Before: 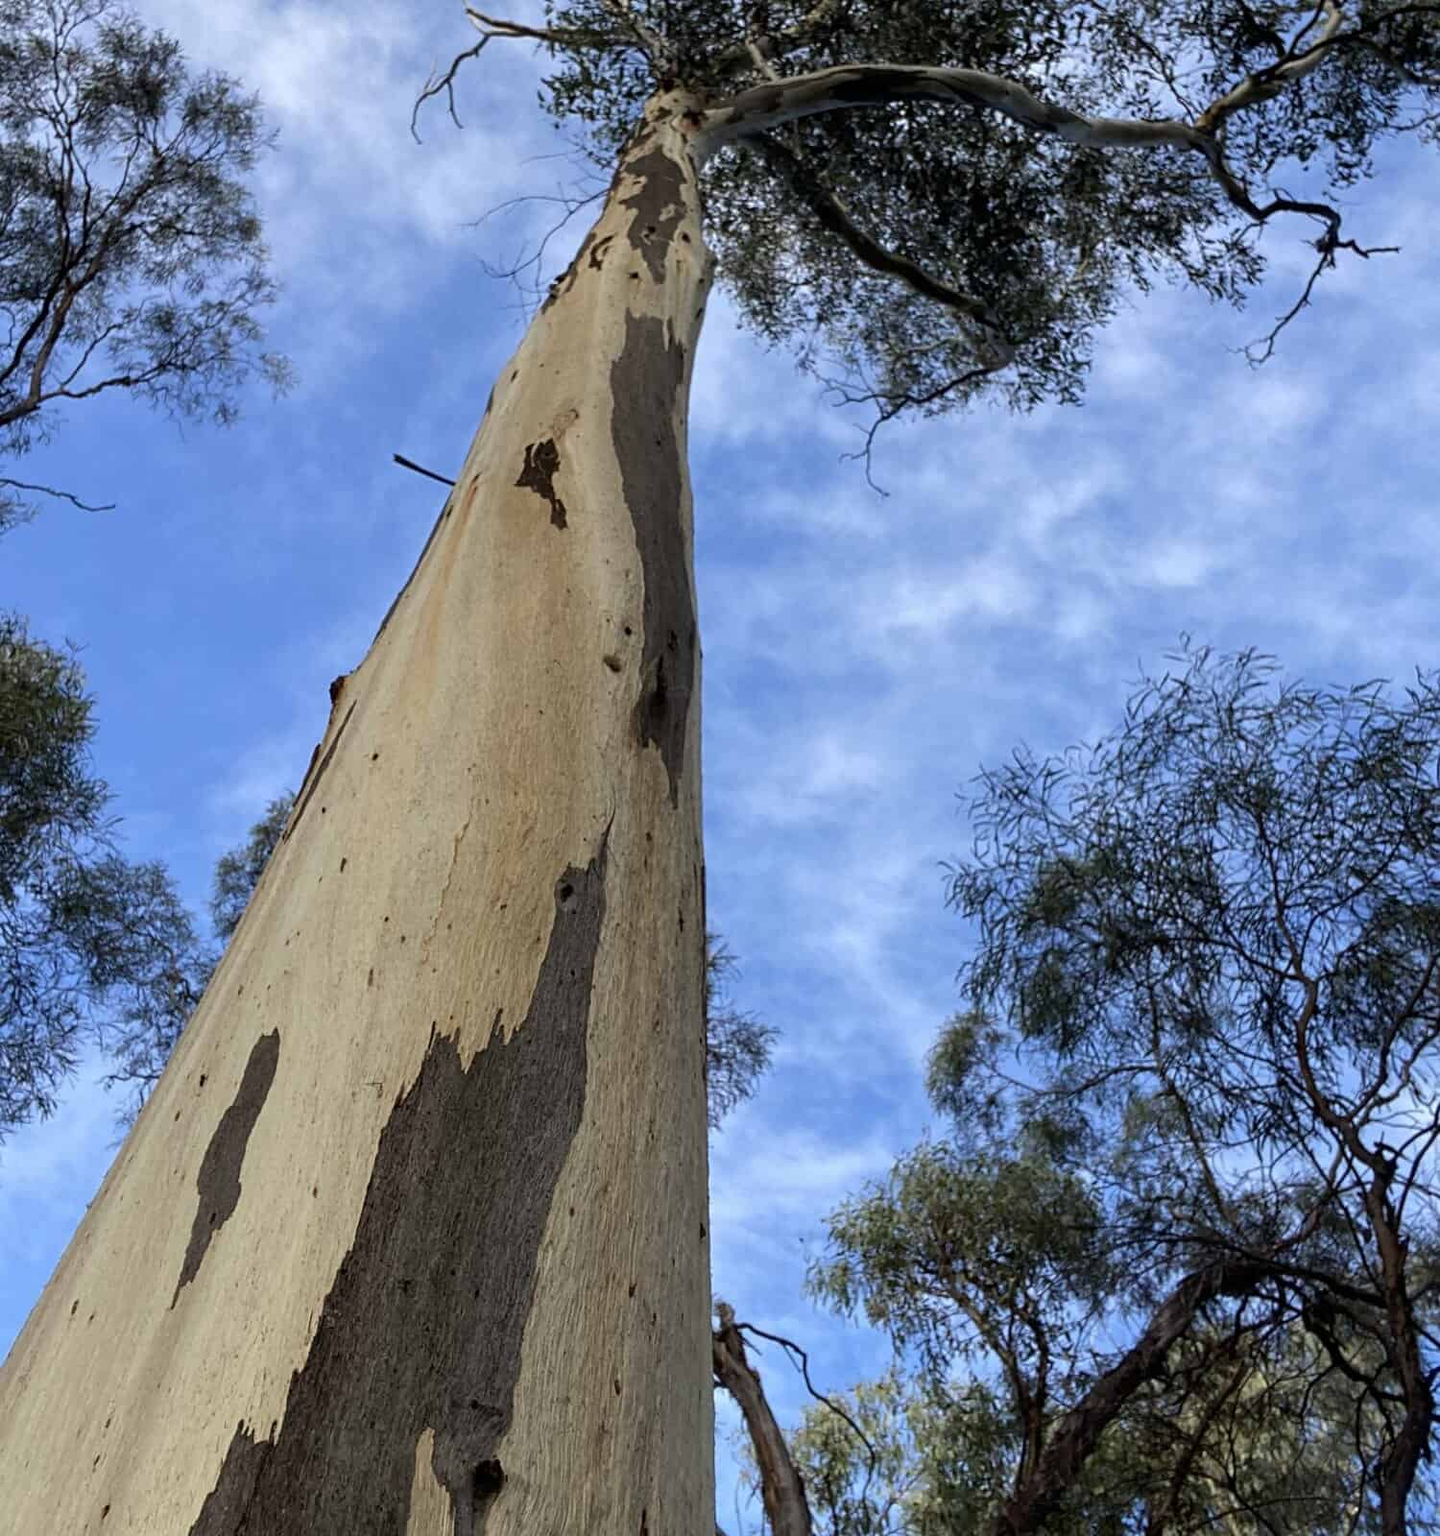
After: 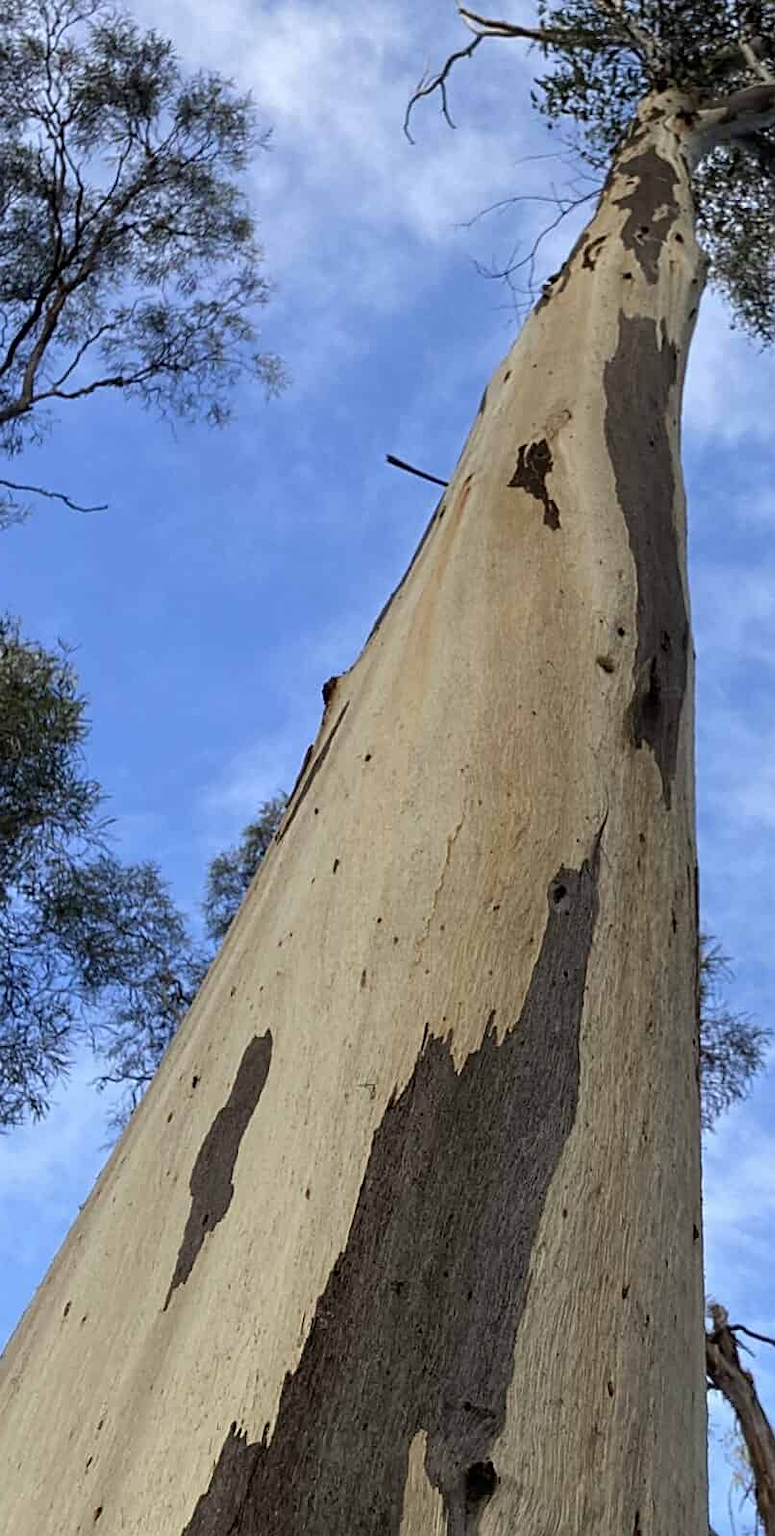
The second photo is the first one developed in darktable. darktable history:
sharpen: amount 0.2
crop: left 0.587%, right 45.588%, bottom 0.086%
